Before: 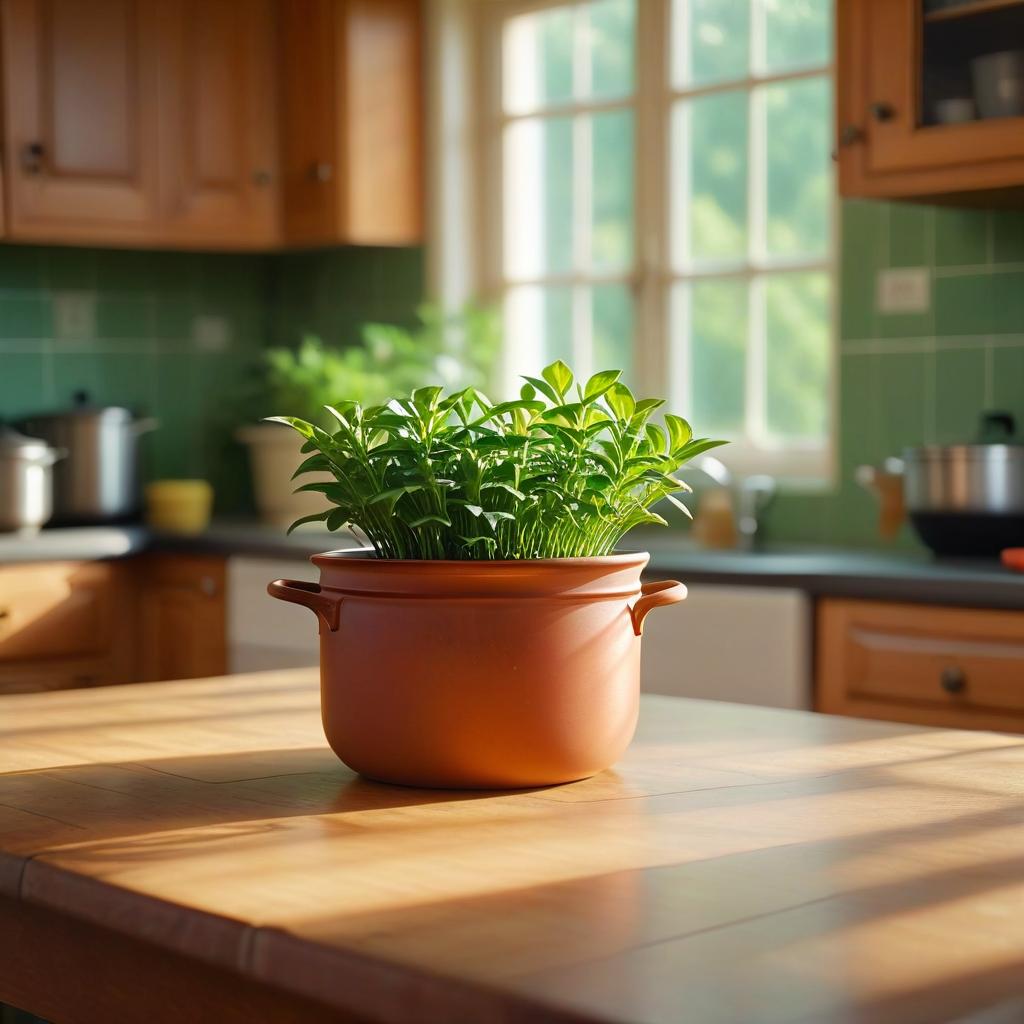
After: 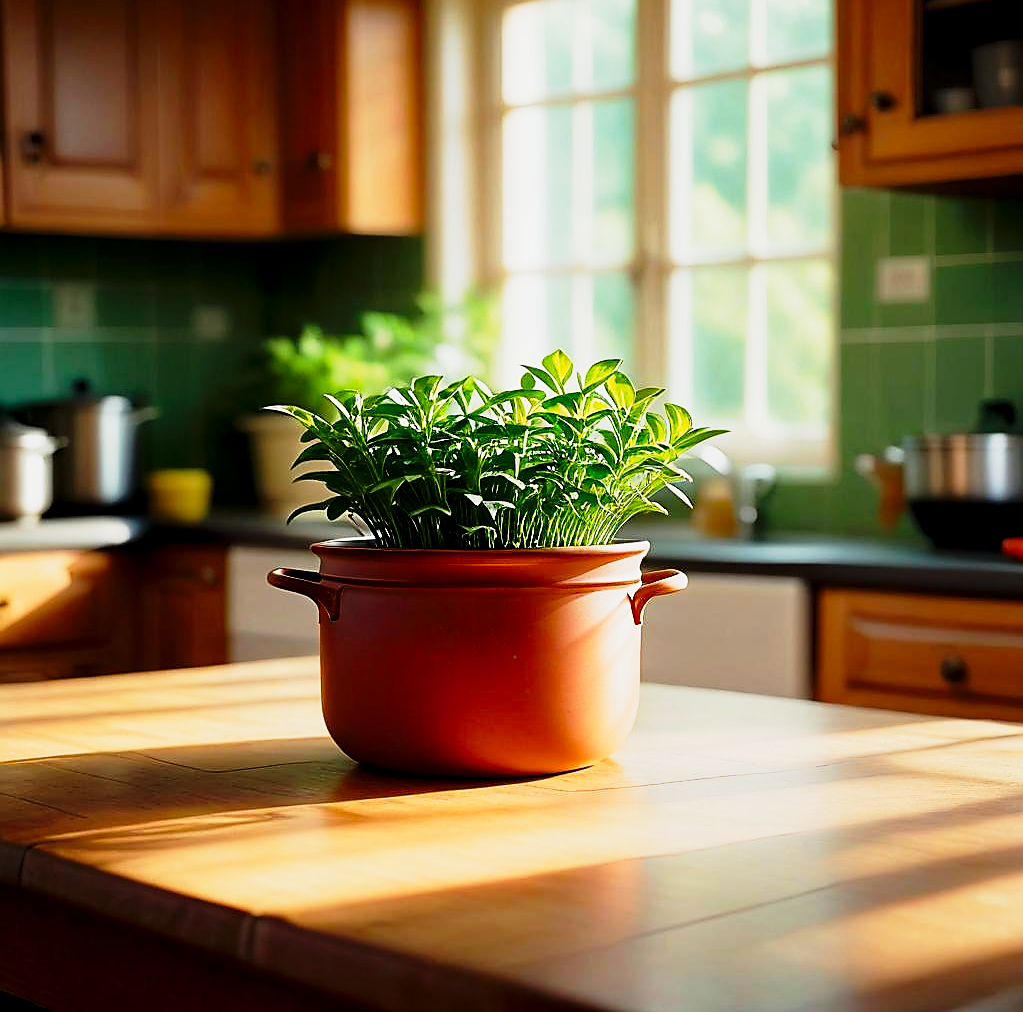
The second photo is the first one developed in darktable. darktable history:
exposure: black level correction 0.011, exposure -0.481 EV, compensate highlight preservation false
tone curve: curves: ch0 [(0, 0) (0.046, 0.031) (0.163, 0.114) (0.391, 0.432) (0.488, 0.561) (0.695, 0.839) (0.785, 0.904) (1, 0.965)]; ch1 [(0, 0) (0.248, 0.252) (0.427, 0.412) (0.482, 0.462) (0.499, 0.499) (0.518, 0.518) (0.535, 0.577) (0.585, 0.623) (0.679, 0.743) (0.788, 0.809) (1, 1)]; ch2 [(0, 0) (0.313, 0.262) (0.427, 0.417) (0.473, 0.47) (0.503, 0.503) (0.523, 0.515) (0.557, 0.596) (0.598, 0.646) (0.708, 0.771) (1, 1)], preserve colors none
crop: top 1.17%, right 0.042%
tone equalizer: -8 EV -0.437 EV, -7 EV -0.386 EV, -6 EV -0.306 EV, -5 EV -0.247 EV, -3 EV 0.228 EV, -2 EV 0.318 EV, -1 EV 0.392 EV, +0 EV 0.431 EV
sharpen: radius 1.385, amount 1.262, threshold 0.826
